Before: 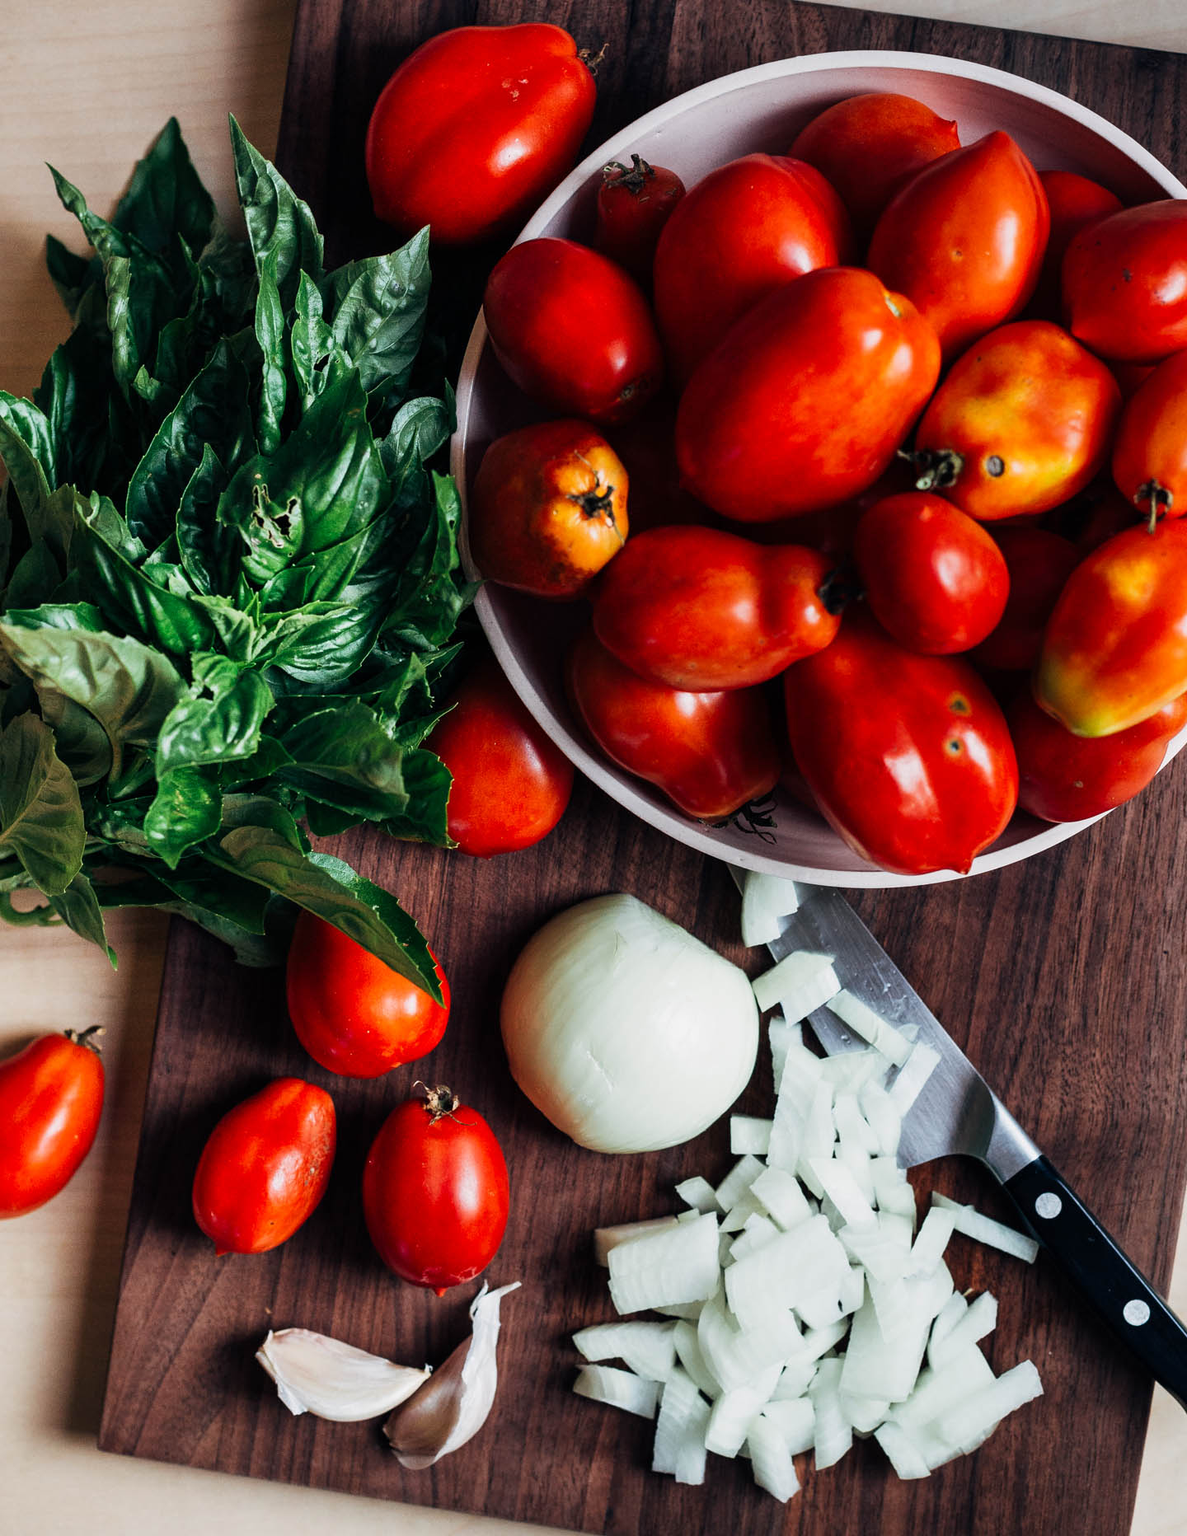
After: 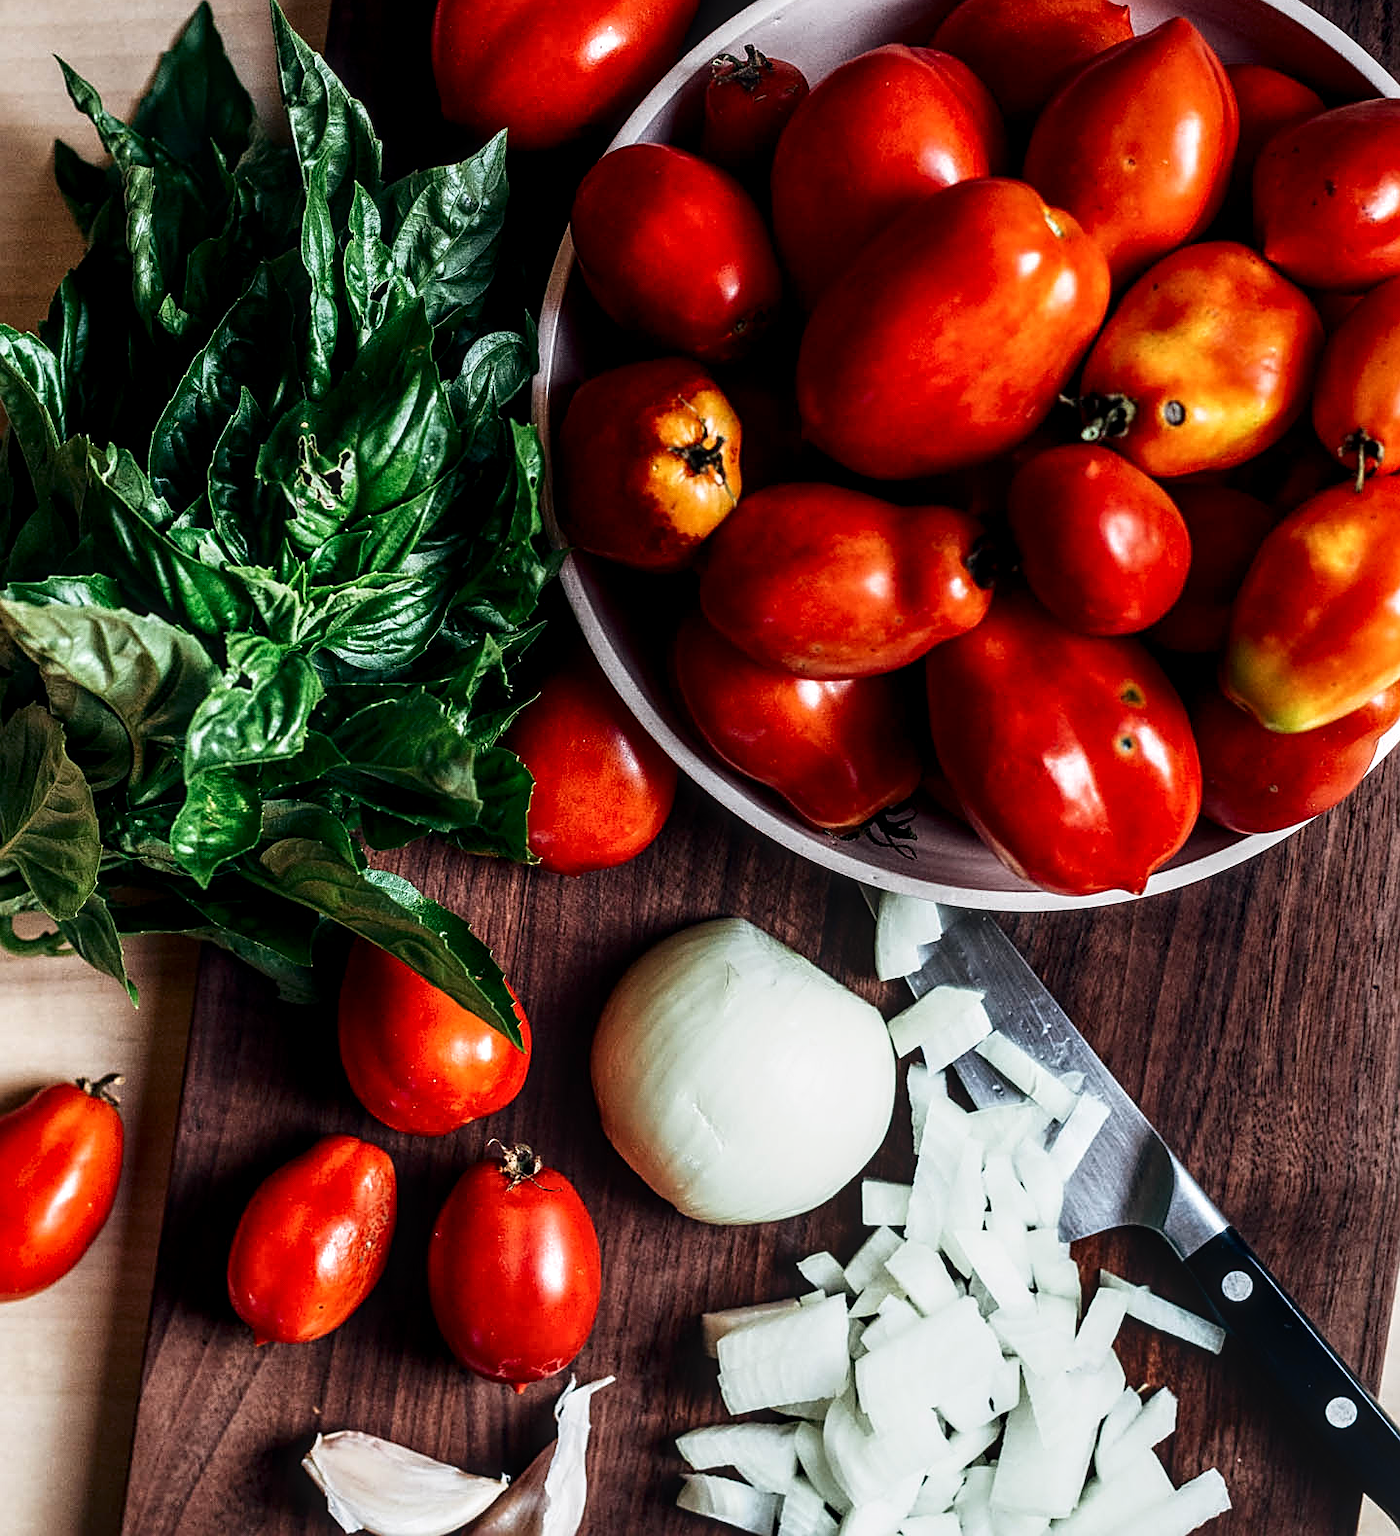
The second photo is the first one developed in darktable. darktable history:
shadows and highlights: shadows -61.46, white point adjustment -5.28, highlights 59.96
local contrast: highlights 61%, detail 143%, midtone range 0.421
sharpen: on, module defaults
crop: top 7.585%, bottom 7.704%
